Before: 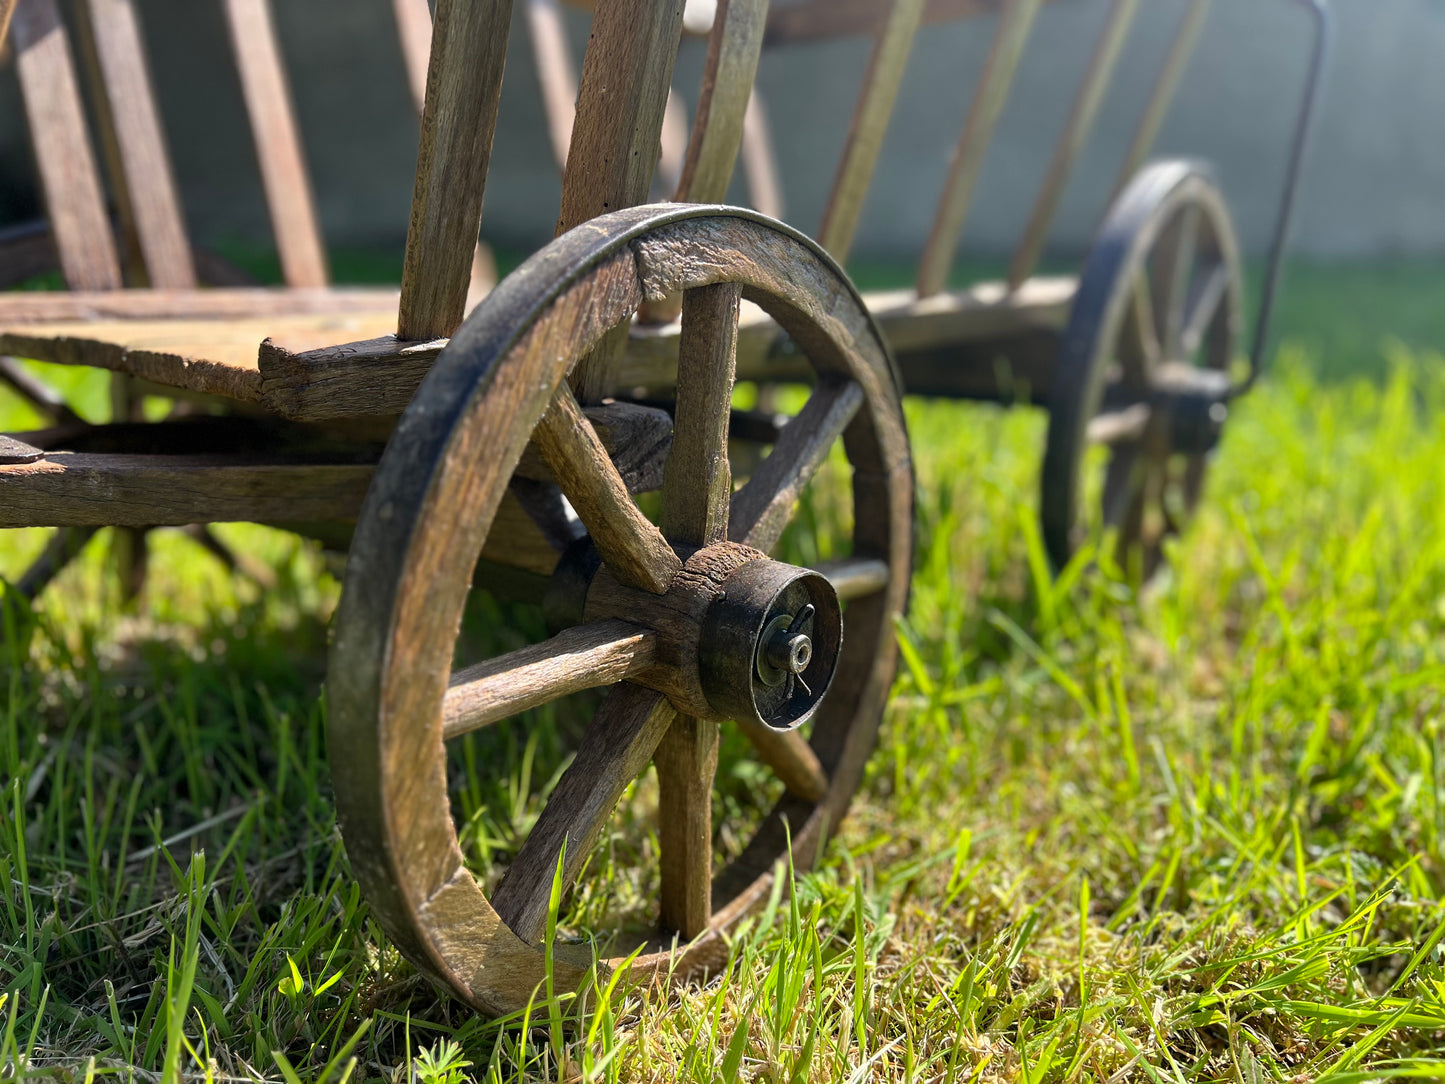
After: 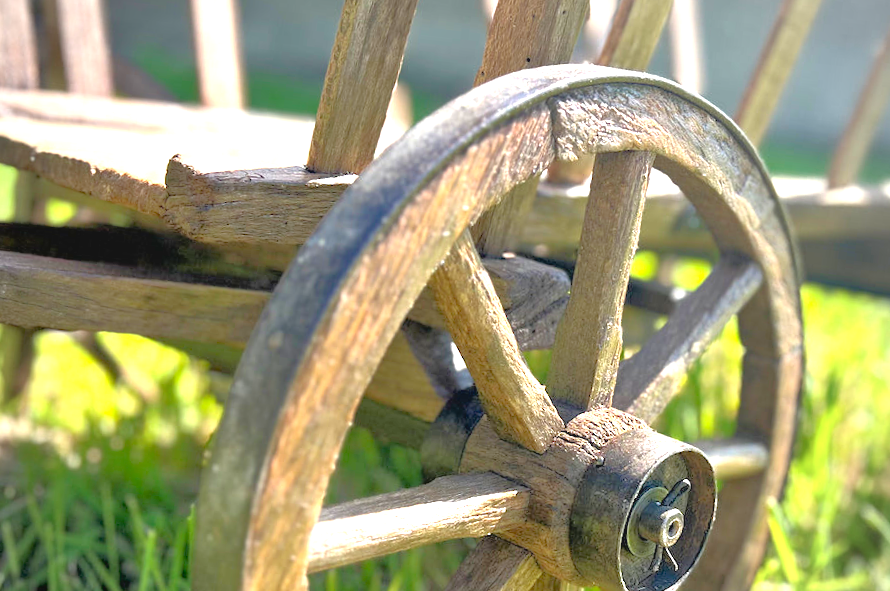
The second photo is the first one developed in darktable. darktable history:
exposure: black level correction 0.001, exposure 1.807 EV, compensate highlight preservation false
crop and rotate: angle -6.44°, left 2.043%, top 6.996%, right 27.503%, bottom 30.577%
tone equalizer: -7 EV 0.152 EV, -6 EV 0.616 EV, -5 EV 1.18 EV, -4 EV 1.34 EV, -3 EV 1.12 EV, -2 EV 0.6 EV, -1 EV 0.153 EV
vignetting: fall-off radius 60.98%
contrast brightness saturation: contrast -0.125
color zones: curves: ch1 [(0, 0.469) (0.001, 0.469) (0.12, 0.446) (0.248, 0.469) (0.5, 0.5) (0.748, 0.5) (0.999, 0.469) (1, 0.469)]
contrast equalizer: y [[0.5 ×6], [0.5 ×6], [0.5, 0.5, 0.501, 0.545, 0.707, 0.863], [0 ×6], [0 ×6]]
